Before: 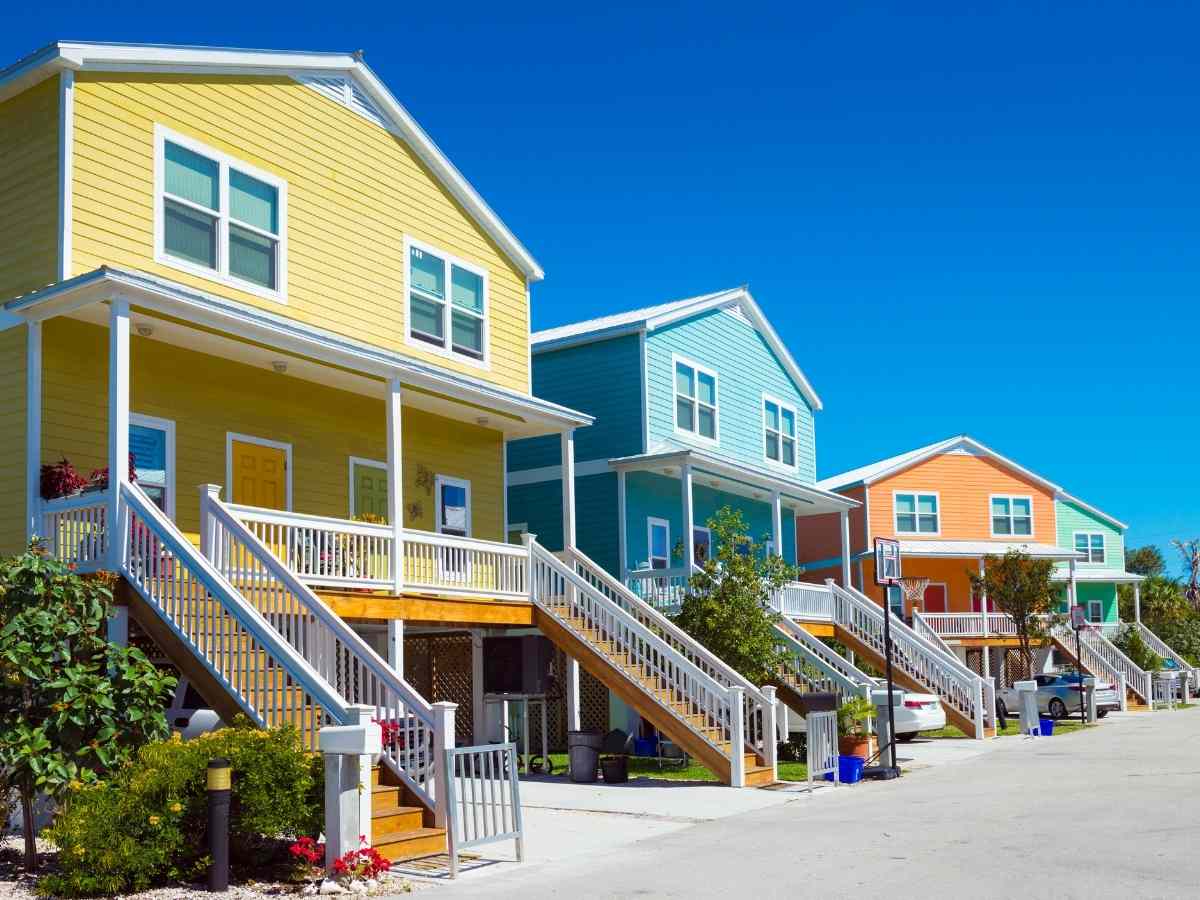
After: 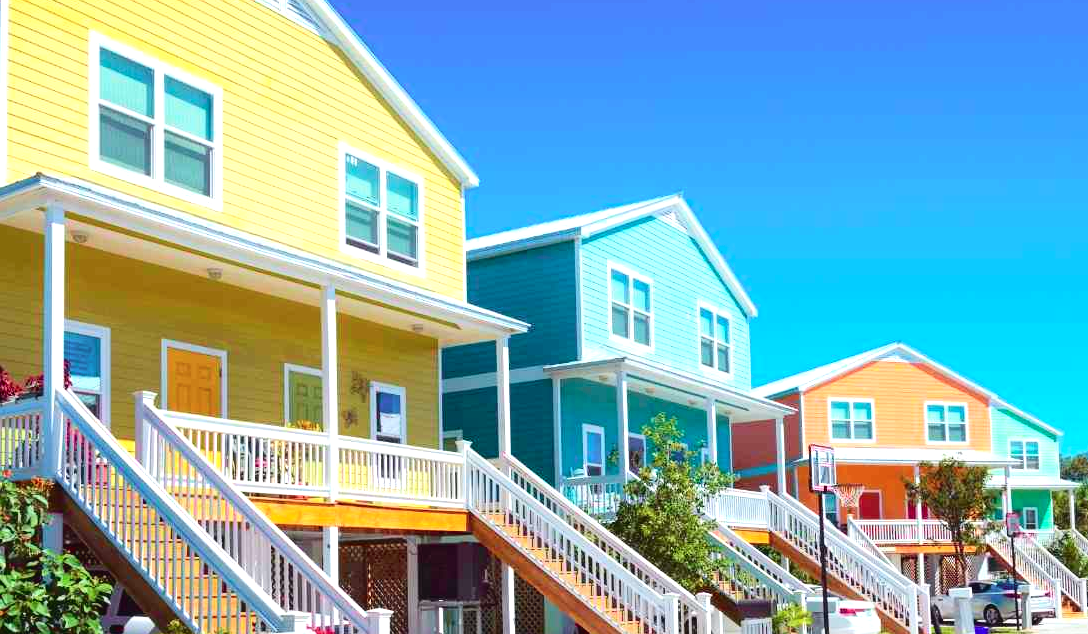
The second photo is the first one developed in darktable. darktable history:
crop: left 5.492%, top 10.429%, right 3.824%, bottom 19.089%
exposure: exposure 0.778 EV, compensate highlight preservation false
tone curve: curves: ch0 [(0, 0.025) (0.15, 0.143) (0.452, 0.486) (0.751, 0.788) (1, 0.961)]; ch1 [(0, 0) (0.43, 0.408) (0.476, 0.469) (0.497, 0.494) (0.546, 0.571) (0.566, 0.607) (0.62, 0.657) (1, 1)]; ch2 [(0, 0) (0.386, 0.397) (0.505, 0.498) (0.547, 0.546) (0.579, 0.58) (1, 1)], color space Lab, independent channels, preserve colors none
